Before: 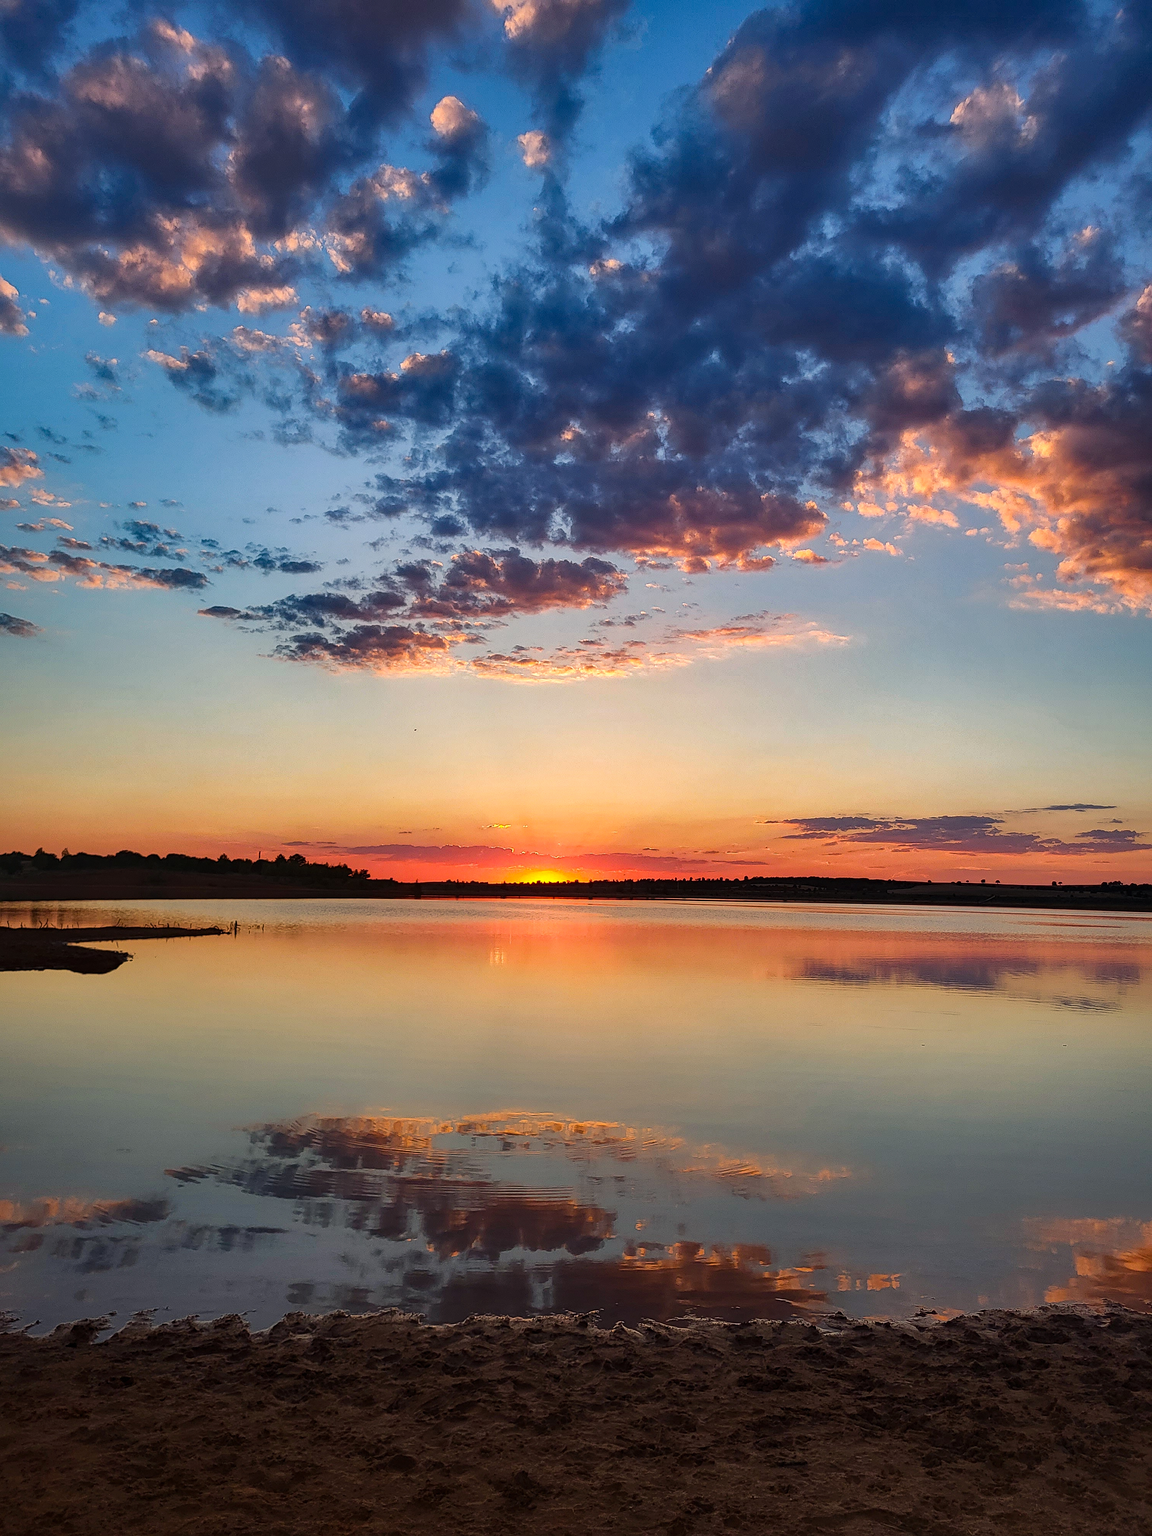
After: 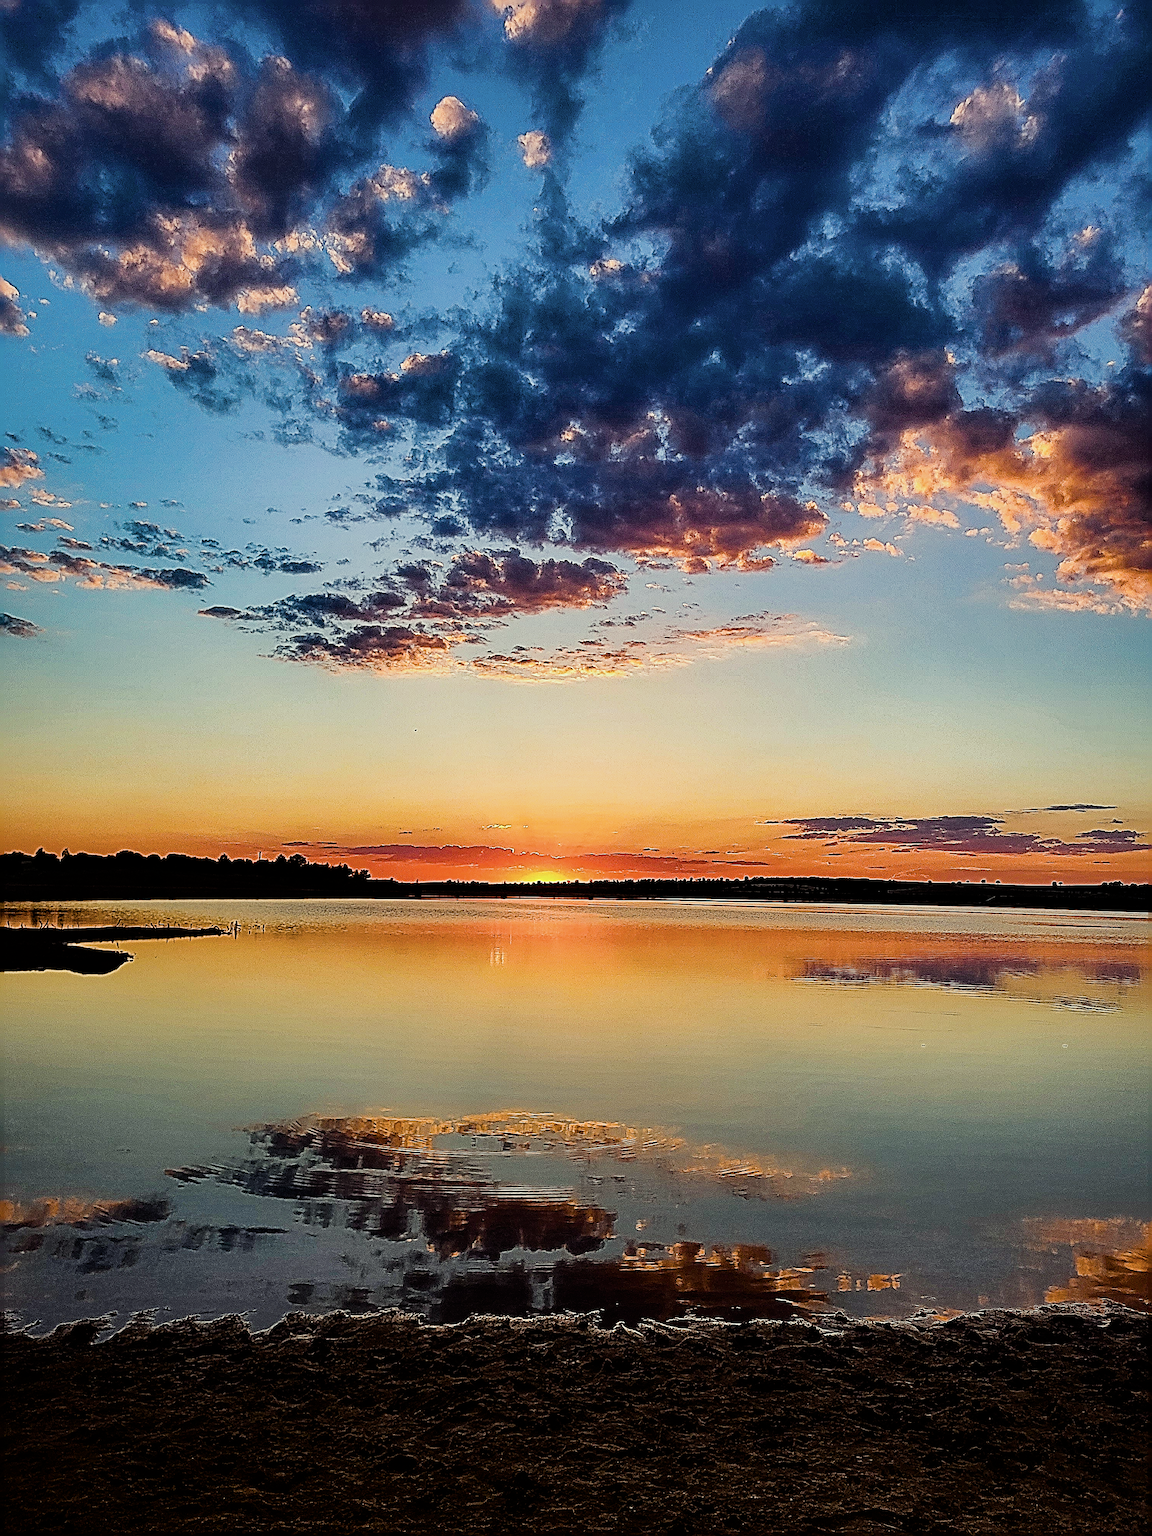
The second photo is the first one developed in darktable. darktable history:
color balance rgb: perceptual saturation grading › global saturation 20%, perceptual saturation grading › highlights -25%, perceptual saturation grading › shadows 50.52%, global vibrance 40.24%
white balance: red 1, blue 1
exposure: compensate highlight preservation false
sharpen: radius 4.001, amount 2
color correction: highlights a* -4.73, highlights b* 5.06, saturation 0.97
filmic rgb: black relative exposure -5 EV, hardness 2.88, contrast 1.3, highlights saturation mix -30%
contrast brightness saturation: contrast 0.11, saturation -0.17
